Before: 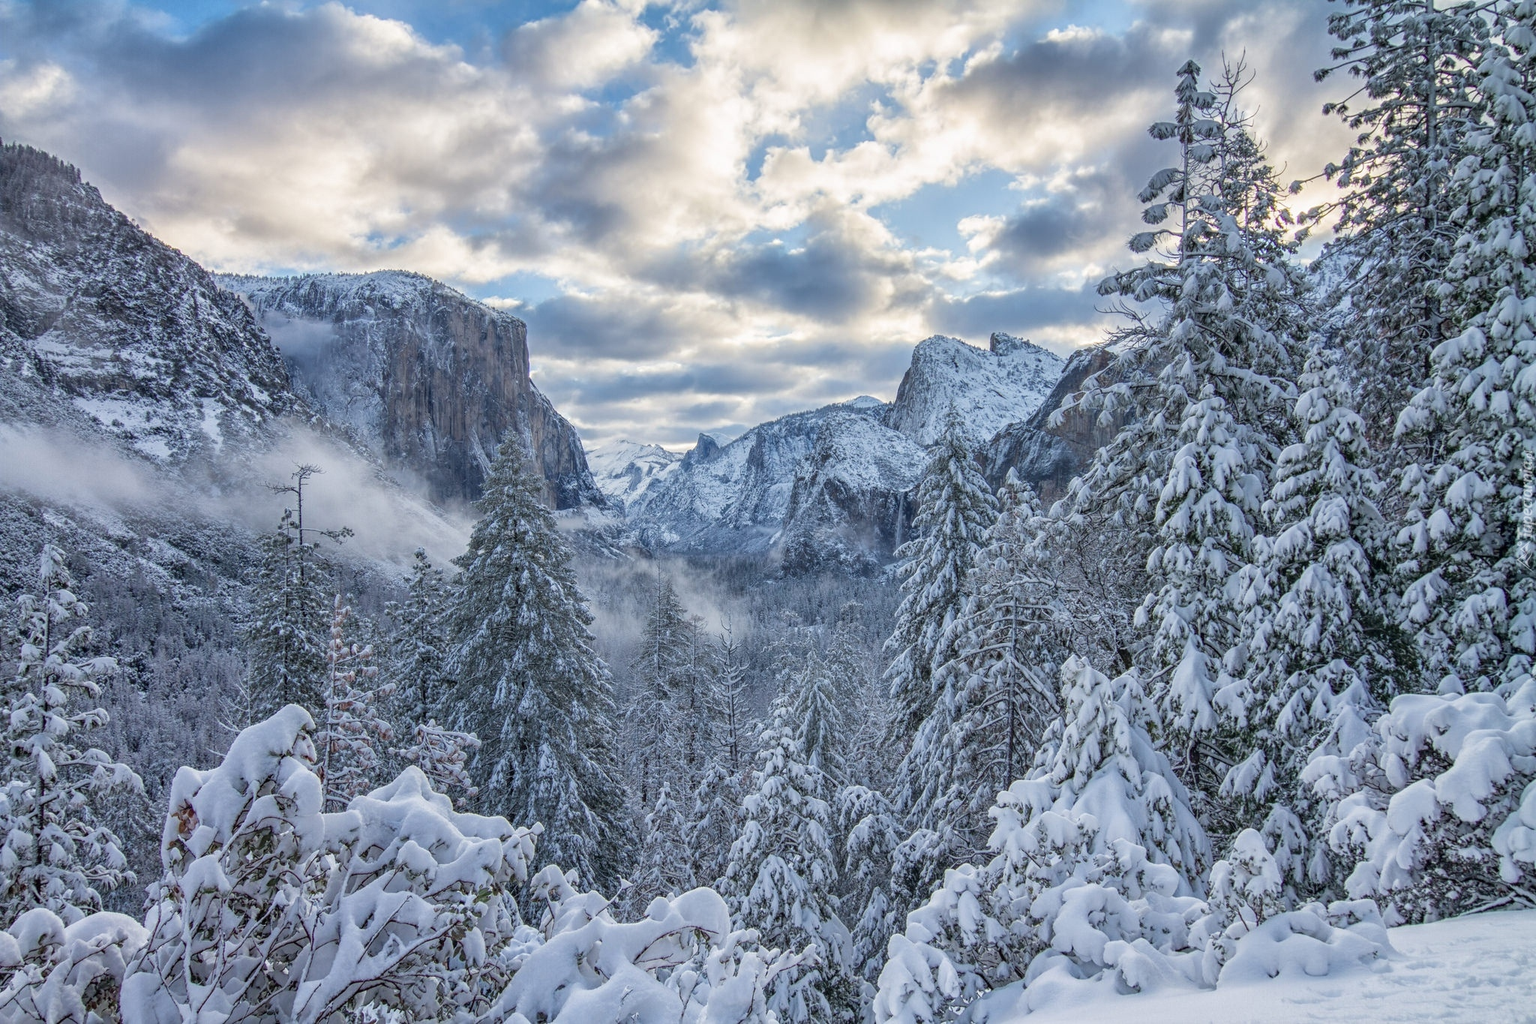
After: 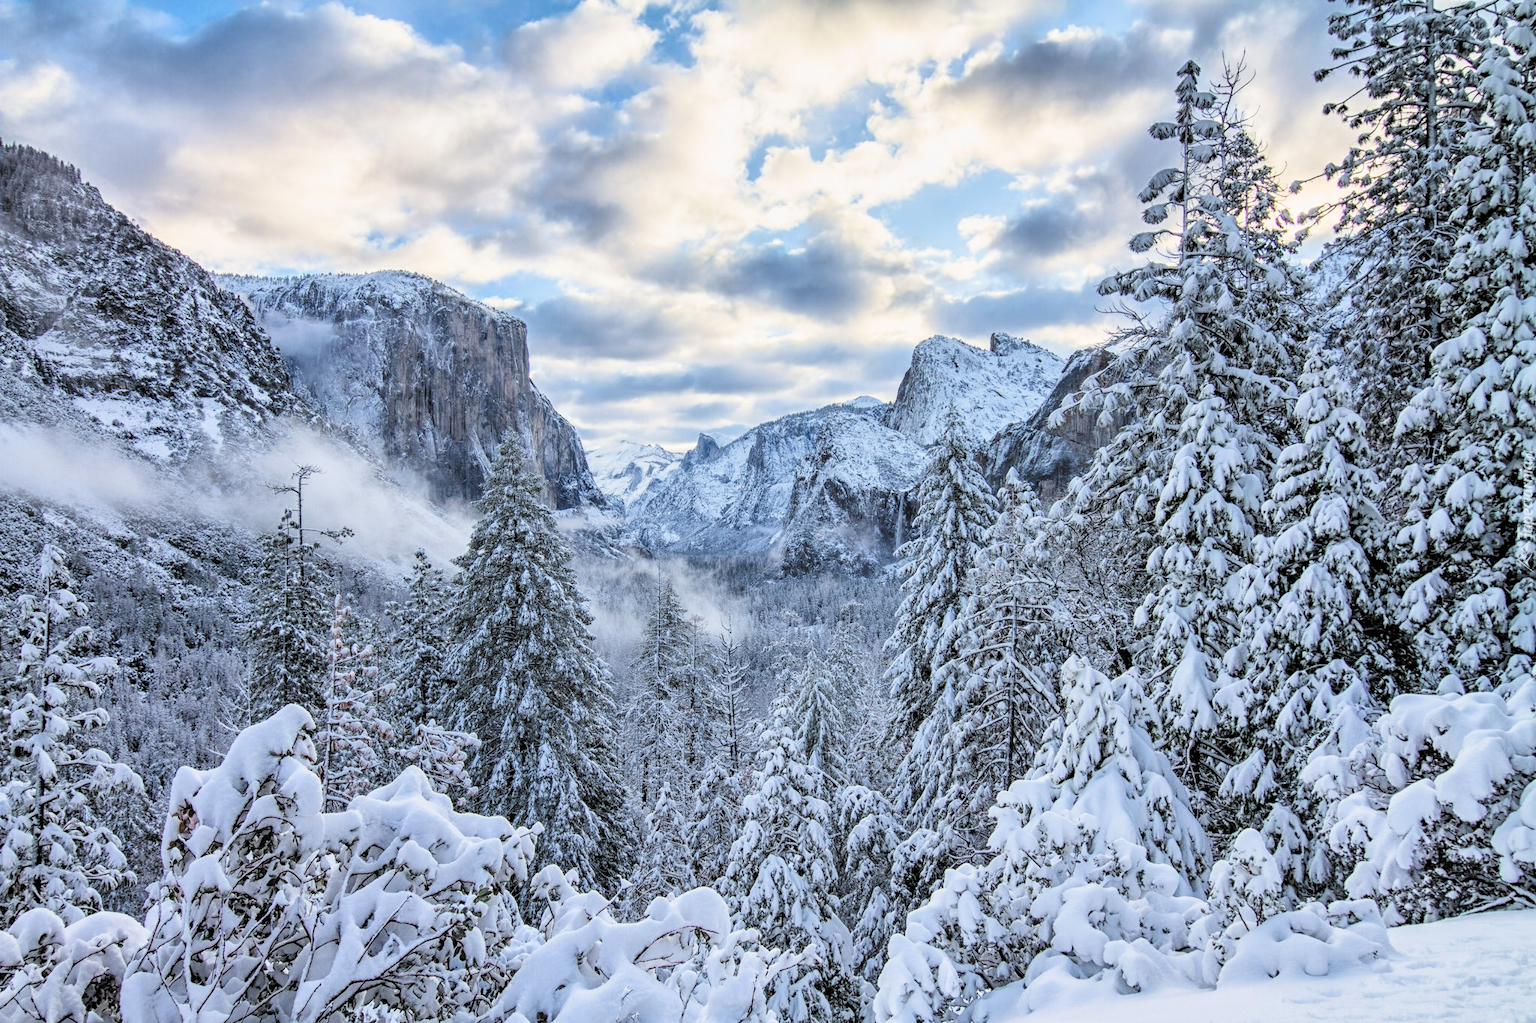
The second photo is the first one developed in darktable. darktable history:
exposure: black level correction 0.001, exposure 0.499 EV, compensate exposure bias true, compensate highlight preservation false
filmic rgb: black relative exposure -5.03 EV, white relative exposure 3.54 EV, hardness 3.16, contrast 1.49, highlights saturation mix -49.79%, color science v6 (2022)
shadows and highlights: shadows 51.82, highlights -28.72, soften with gaussian
